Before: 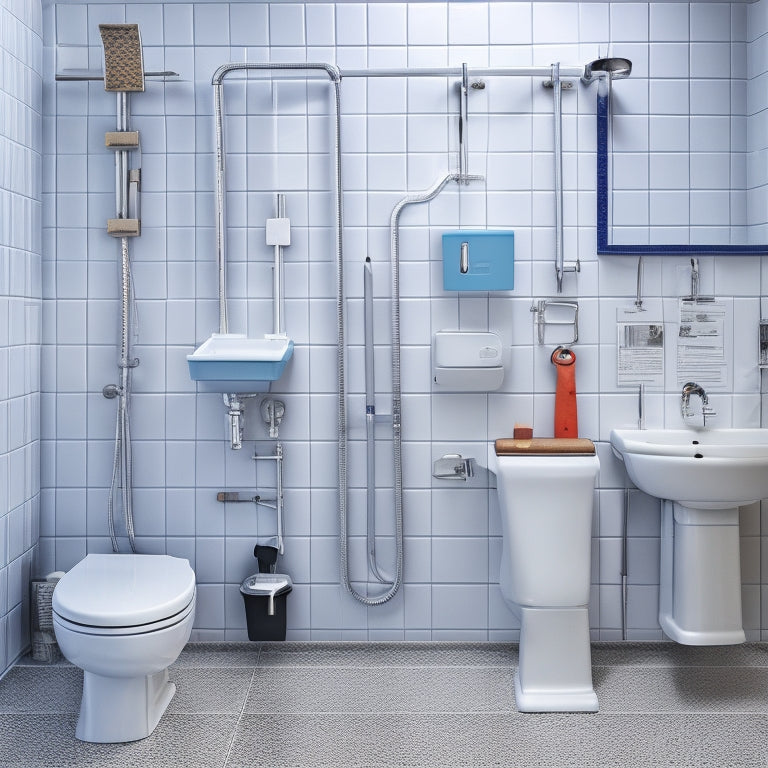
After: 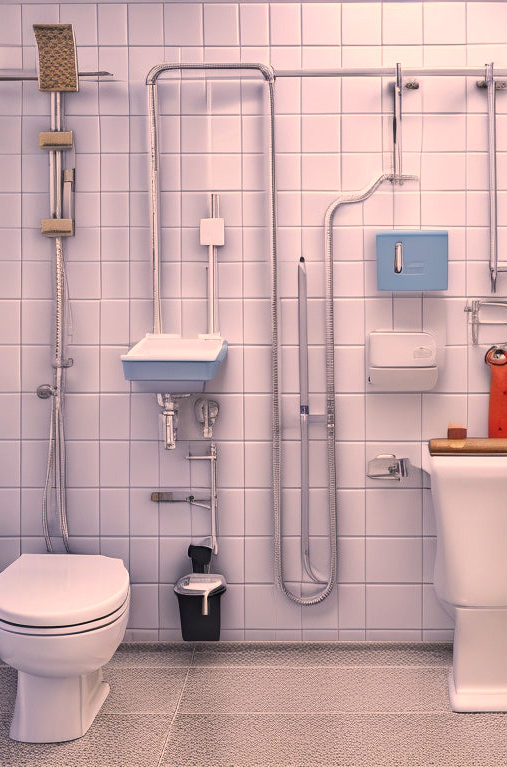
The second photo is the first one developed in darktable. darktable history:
color correction: highlights a* 17.56, highlights b* 18.52
crop and rotate: left 8.719%, right 25.167%
